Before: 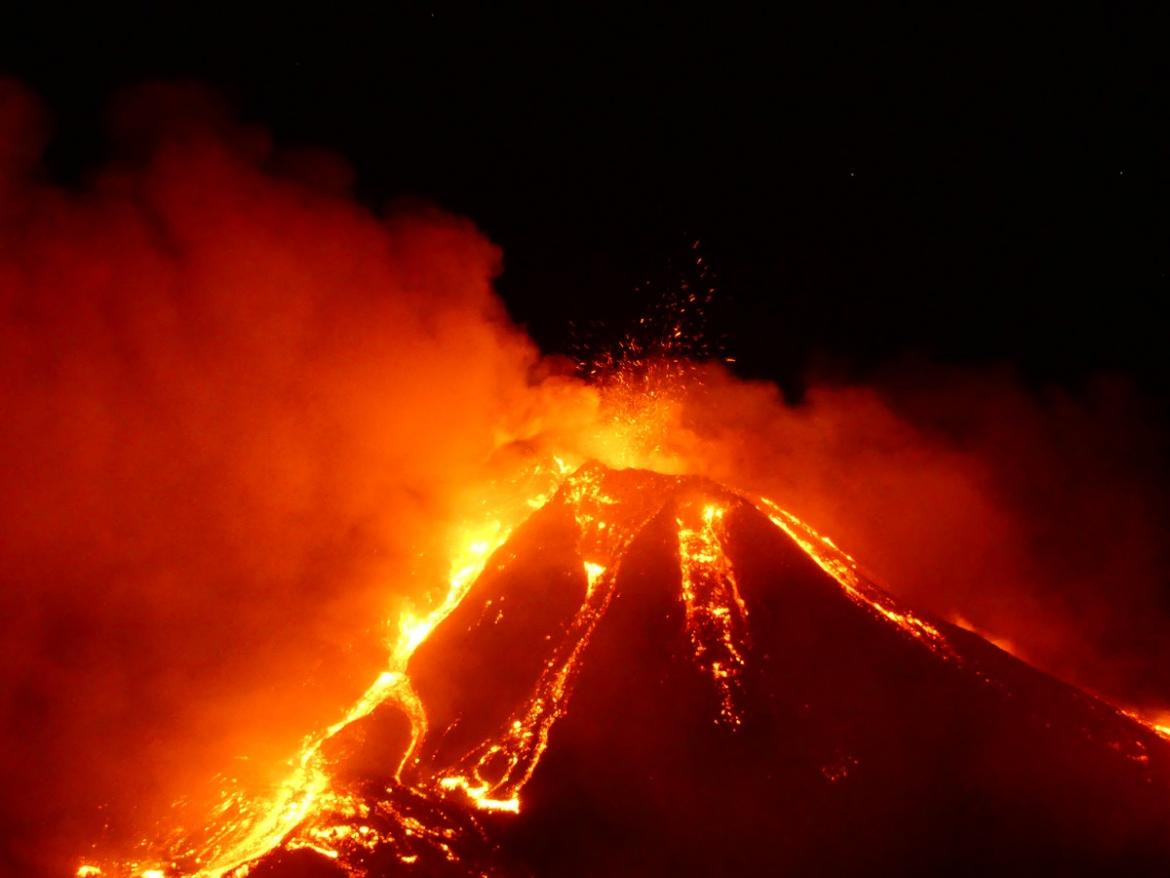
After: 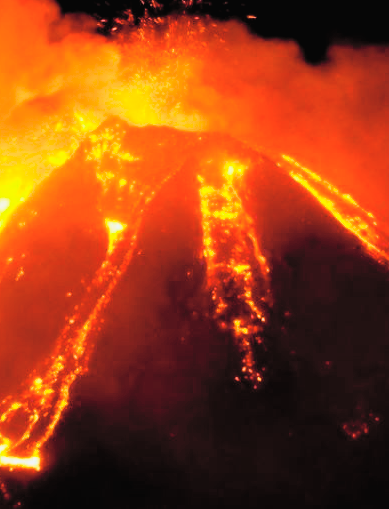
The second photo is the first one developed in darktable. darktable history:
color balance rgb: perceptual saturation grading › global saturation 31.275%
crop: left 41%, top 39.118%, right 25.706%, bottom 2.854%
contrast brightness saturation: contrast 0.103, brightness 0.314, saturation 0.144
filmic rgb: black relative exposure -5.14 EV, white relative exposure 3.54 EV, hardness 3.18, contrast 1.388, highlights saturation mix -49.55%, iterations of high-quality reconstruction 0
